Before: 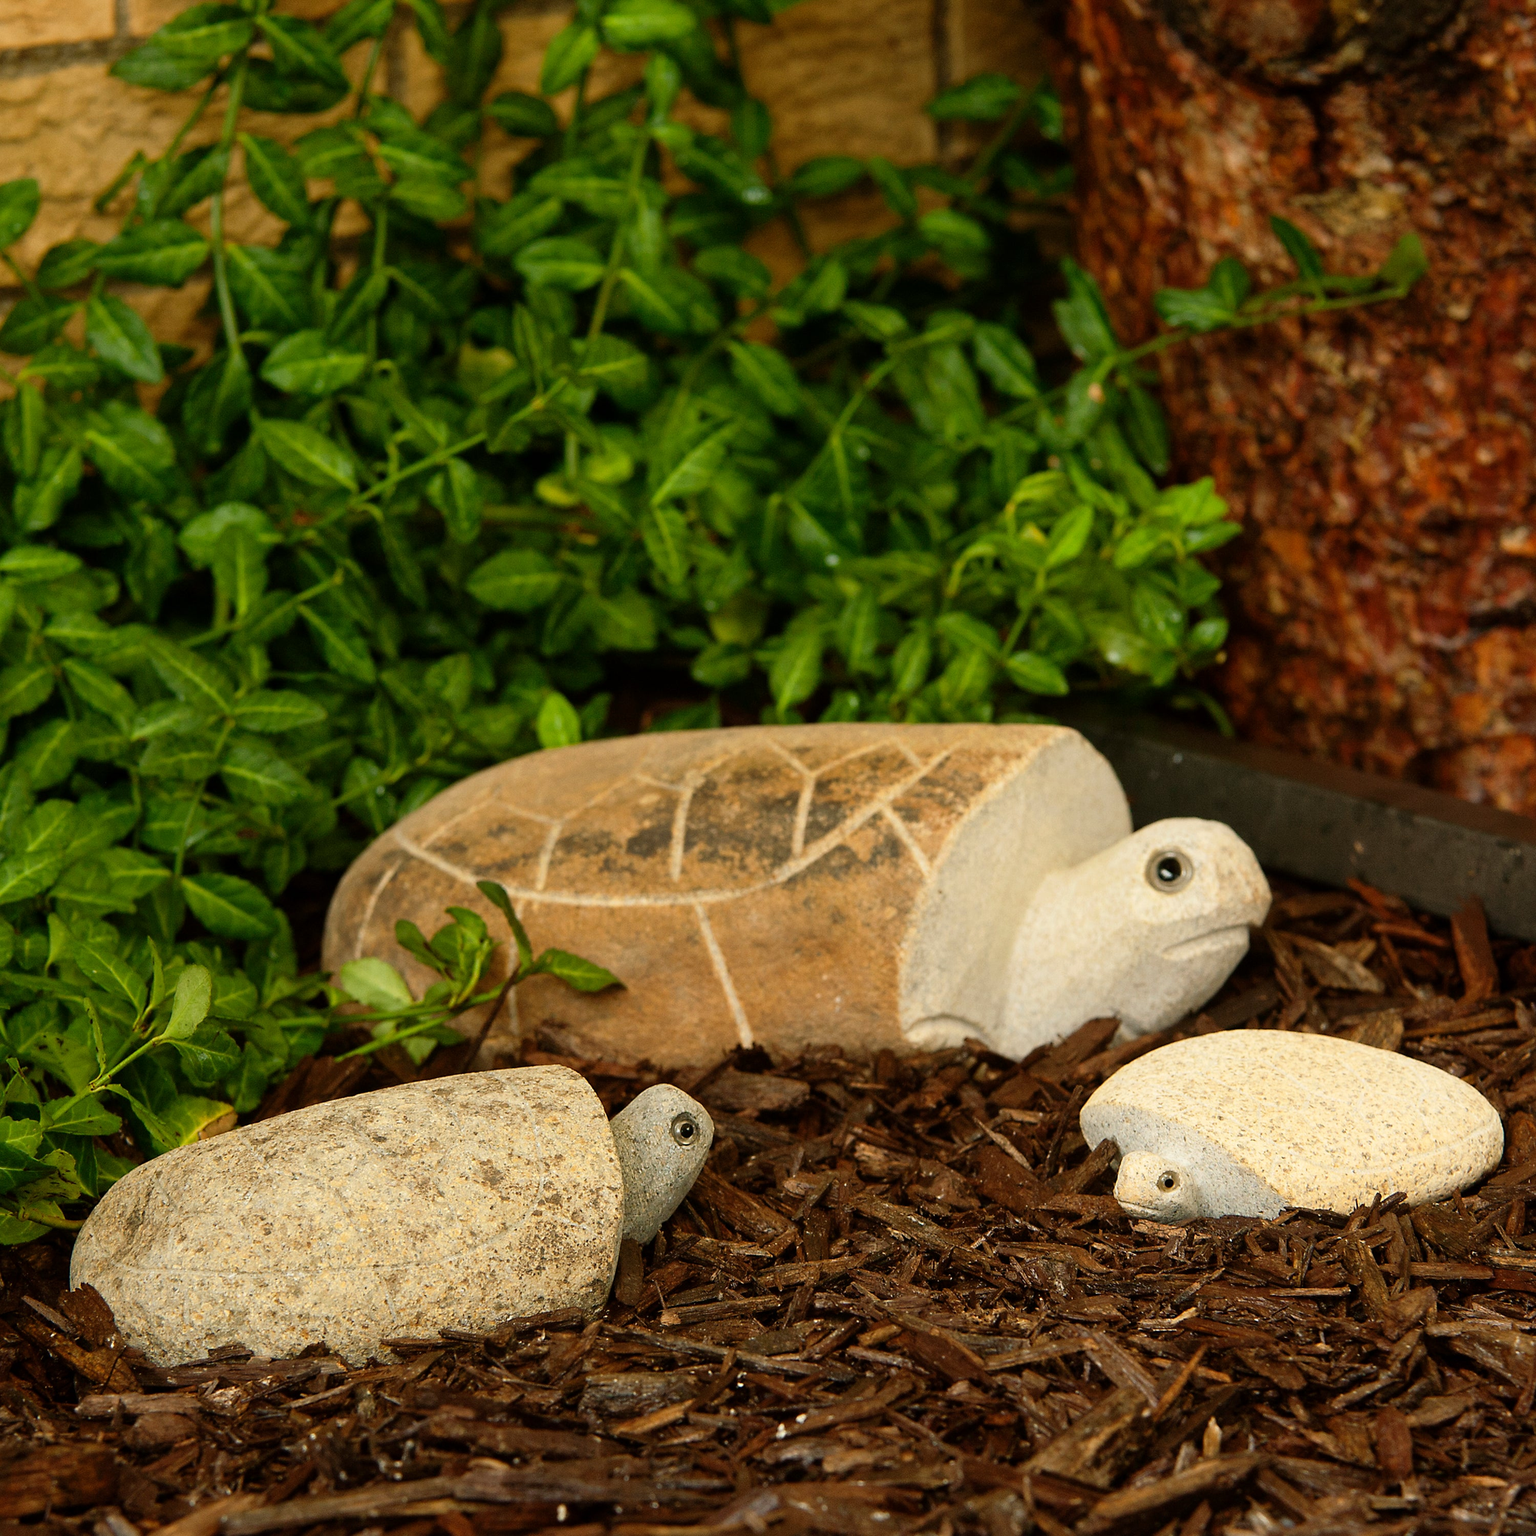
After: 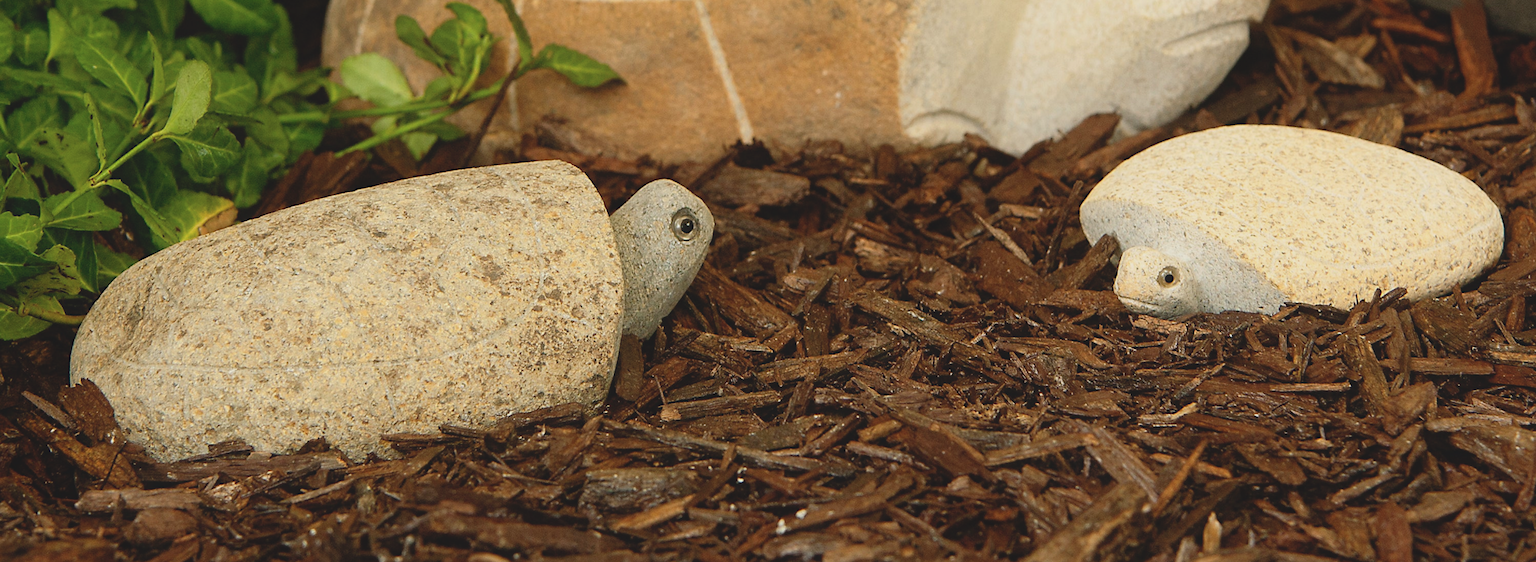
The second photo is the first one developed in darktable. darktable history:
contrast brightness saturation: contrast -0.15, brightness 0.044, saturation -0.129
crop and rotate: top 58.945%, bottom 4.372%
contrast equalizer: octaves 7, y [[0.5, 0.5, 0.472, 0.5, 0.5, 0.5], [0.5 ×6], [0.5 ×6], [0 ×6], [0 ×6]]
